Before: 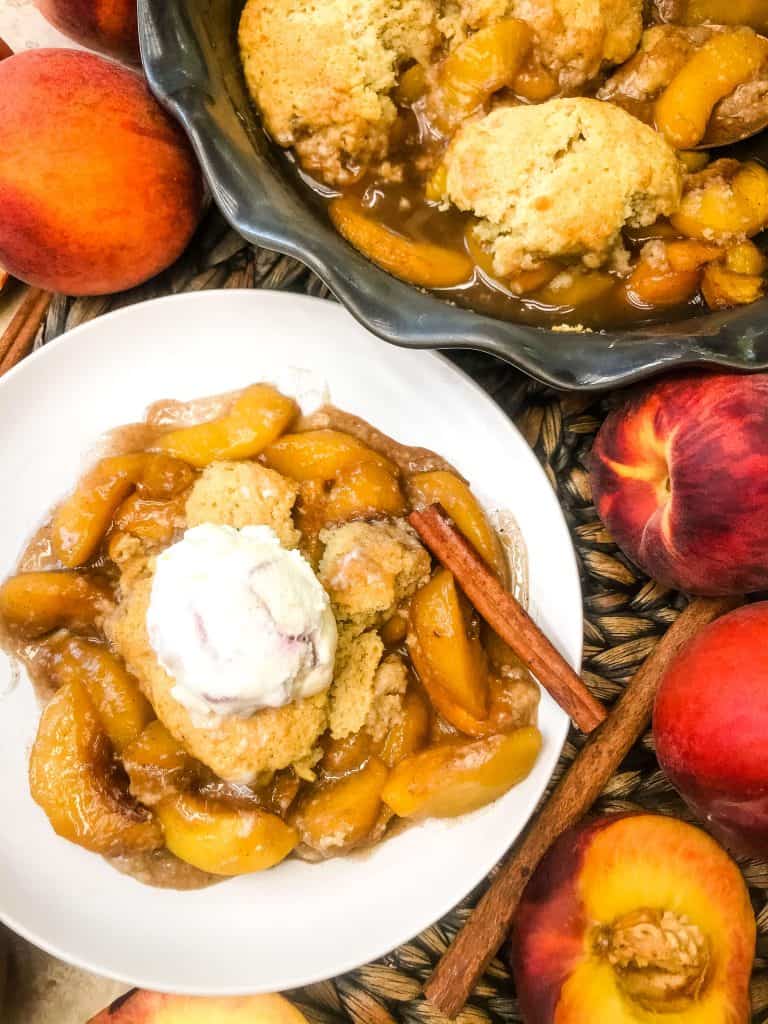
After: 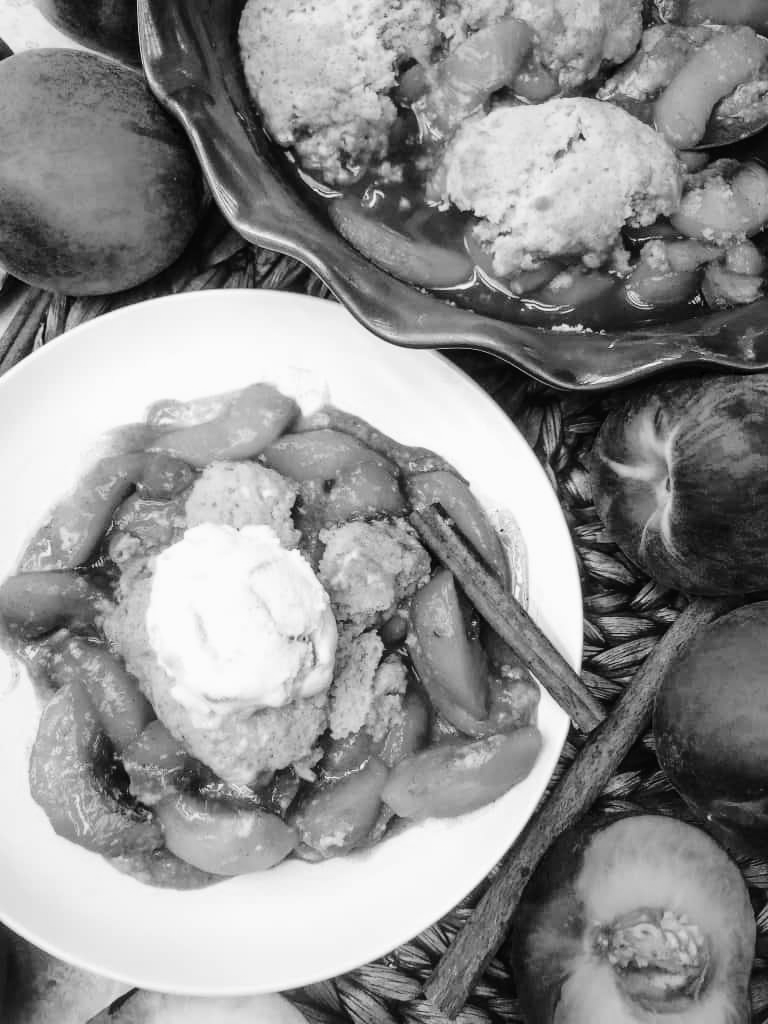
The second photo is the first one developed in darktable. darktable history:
tone curve: curves: ch0 [(0, 0) (0.003, 0.015) (0.011, 0.019) (0.025, 0.026) (0.044, 0.041) (0.069, 0.057) (0.1, 0.085) (0.136, 0.116) (0.177, 0.158) (0.224, 0.215) (0.277, 0.286) (0.335, 0.367) (0.399, 0.452) (0.468, 0.534) (0.543, 0.612) (0.623, 0.698) (0.709, 0.775) (0.801, 0.858) (0.898, 0.928) (1, 1)], preserve colors none
color look up table: target L [95.14, 87.41, 80.97, 86.7, 73.31, 50.17, 54.76, 44, 23.22, 200.82, 82.05, 62.08, 64.74, 61.7, 67, 57.09, 52.01, 39.07, 48.04, 45.63, 39.49, 50.43, 35.44, 29.14, 36.77, 9.263, 13.23, 19.24, 89.53, 73.68, 78.79, 75.88, 63.98, 57.48, 65.11, 44.82, 55.54, 43.46, 19.87, 12.25, 15.47, 2.193, 85.98, 84.2, 82.76, 75.52, 66.62, 59.79, 40.18], target a [-0.002 ×4, 0, 0.001, 0 ×15, 0.001 ×4, 0, 0, 0, -0.003, 0 ×8, 0.001, 0 ×4, -0.001, 0 ×5, 0.001], target b [0.023, 0.023, 0.022, 0.023, 0.001, -0.004, 0.001, -0.003, -0.003, -0.001, 0.001, 0.002 ×6, -0.003, 0.002, 0.001, 0.001, -0.003, -0.003, -0.003, -0.005, 0, 0.005, -0.003, 0.024, 0.001, 0.001, 0.001, 0.002, 0.002, 0.002, 0.001, -0.004, -0.003, -0.003, -0.002, -0.003, 0.002, 0.002, 0.001, 0.001, 0.001, 0.002, 0.002, -0.003], num patches 49
